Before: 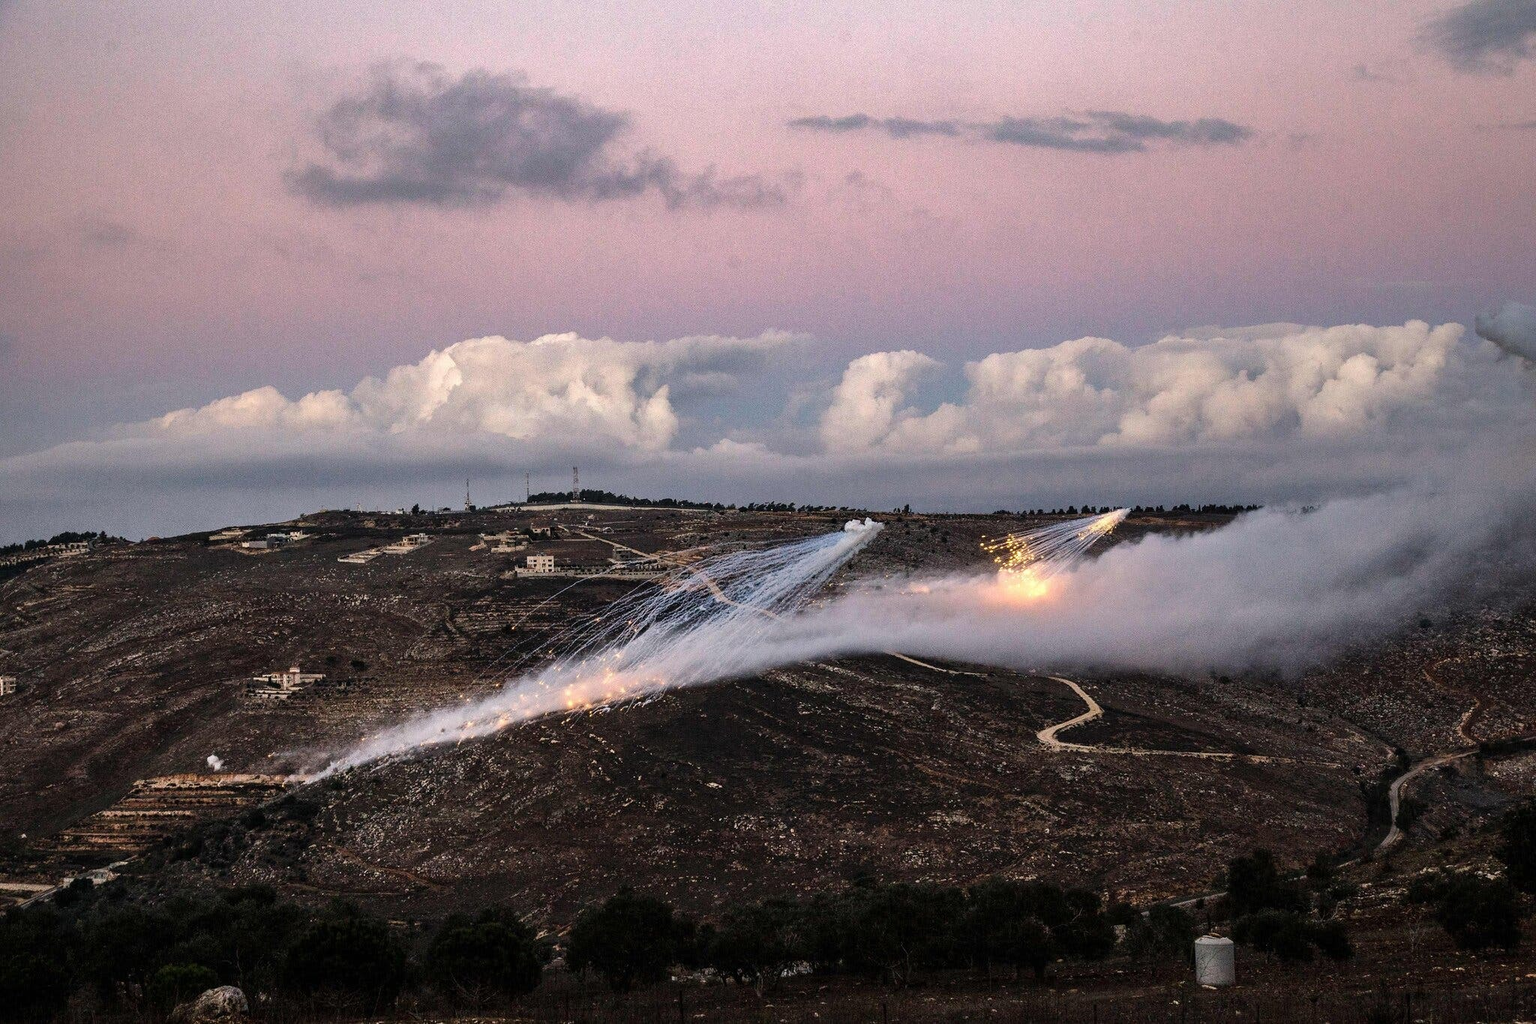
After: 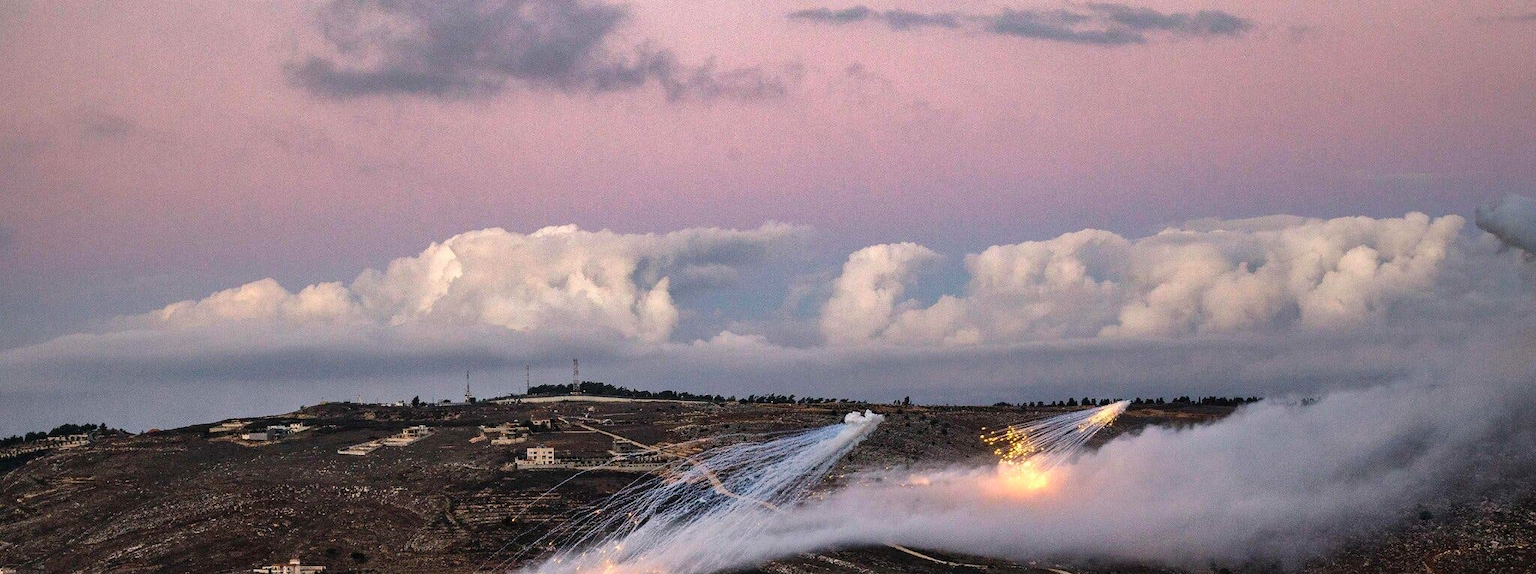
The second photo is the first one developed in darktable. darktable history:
crop and rotate: top 10.605%, bottom 33.274%
color balance rgb: linear chroma grading › global chroma 6.48%, perceptual saturation grading › global saturation 12.96%, global vibrance 6.02%
